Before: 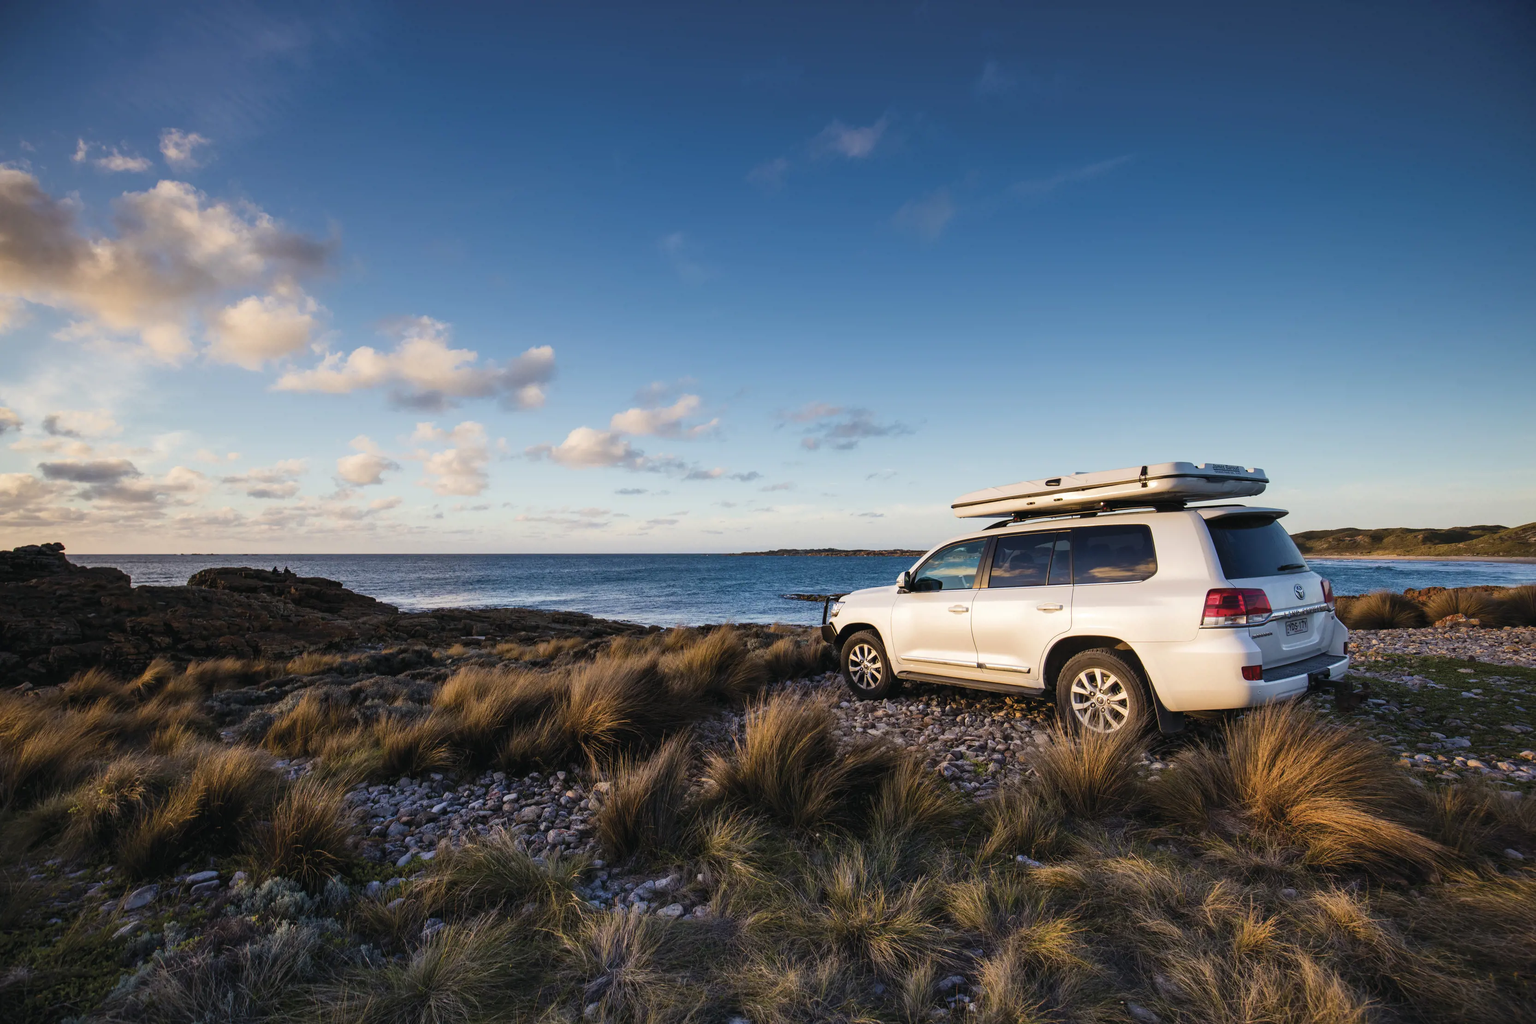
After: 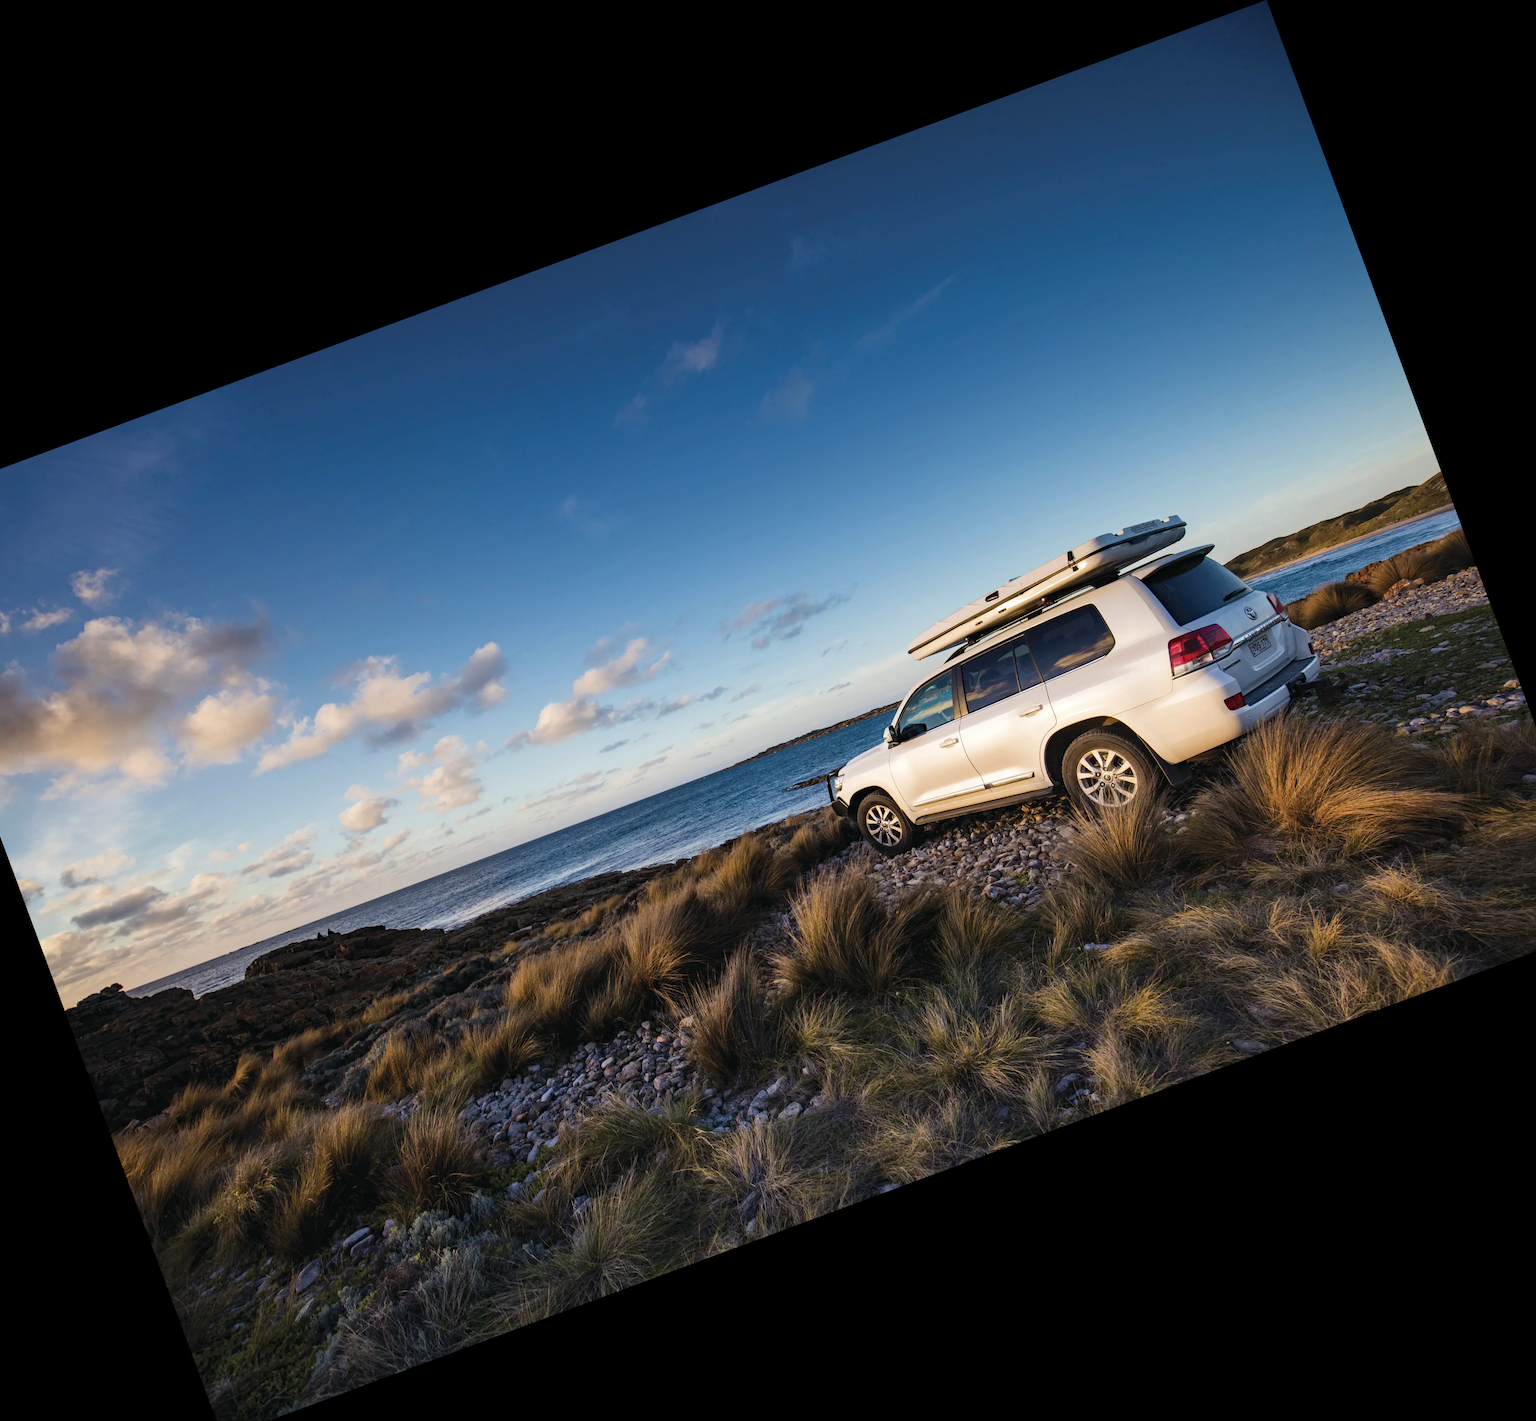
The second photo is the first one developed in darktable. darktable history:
tone equalizer: on, module defaults
haze removal: compatibility mode true, adaptive false
crop and rotate: angle 20.33°, left 6.91%, right 4.159%, bottom 1.102%
